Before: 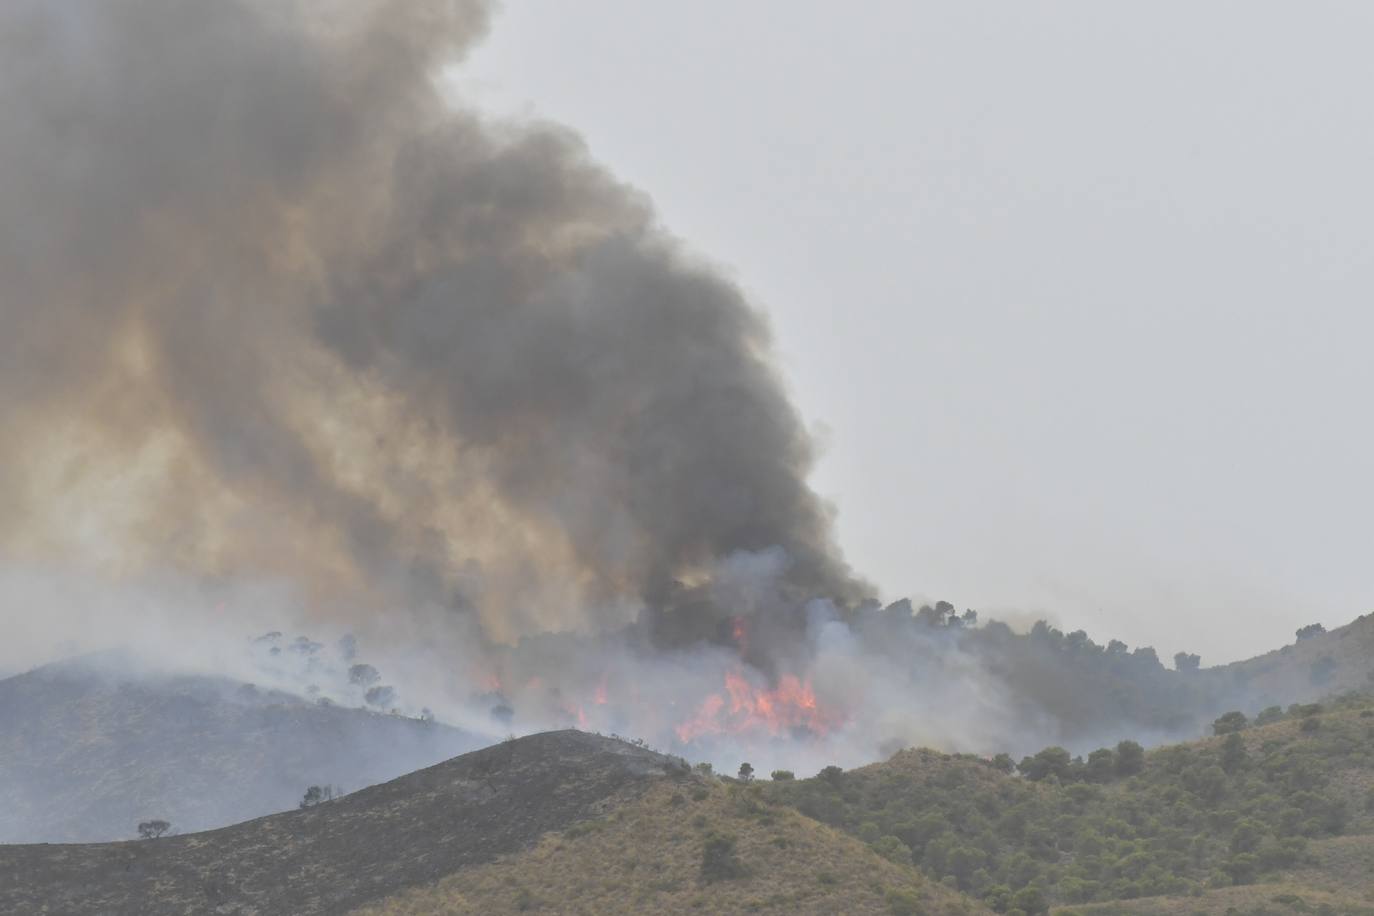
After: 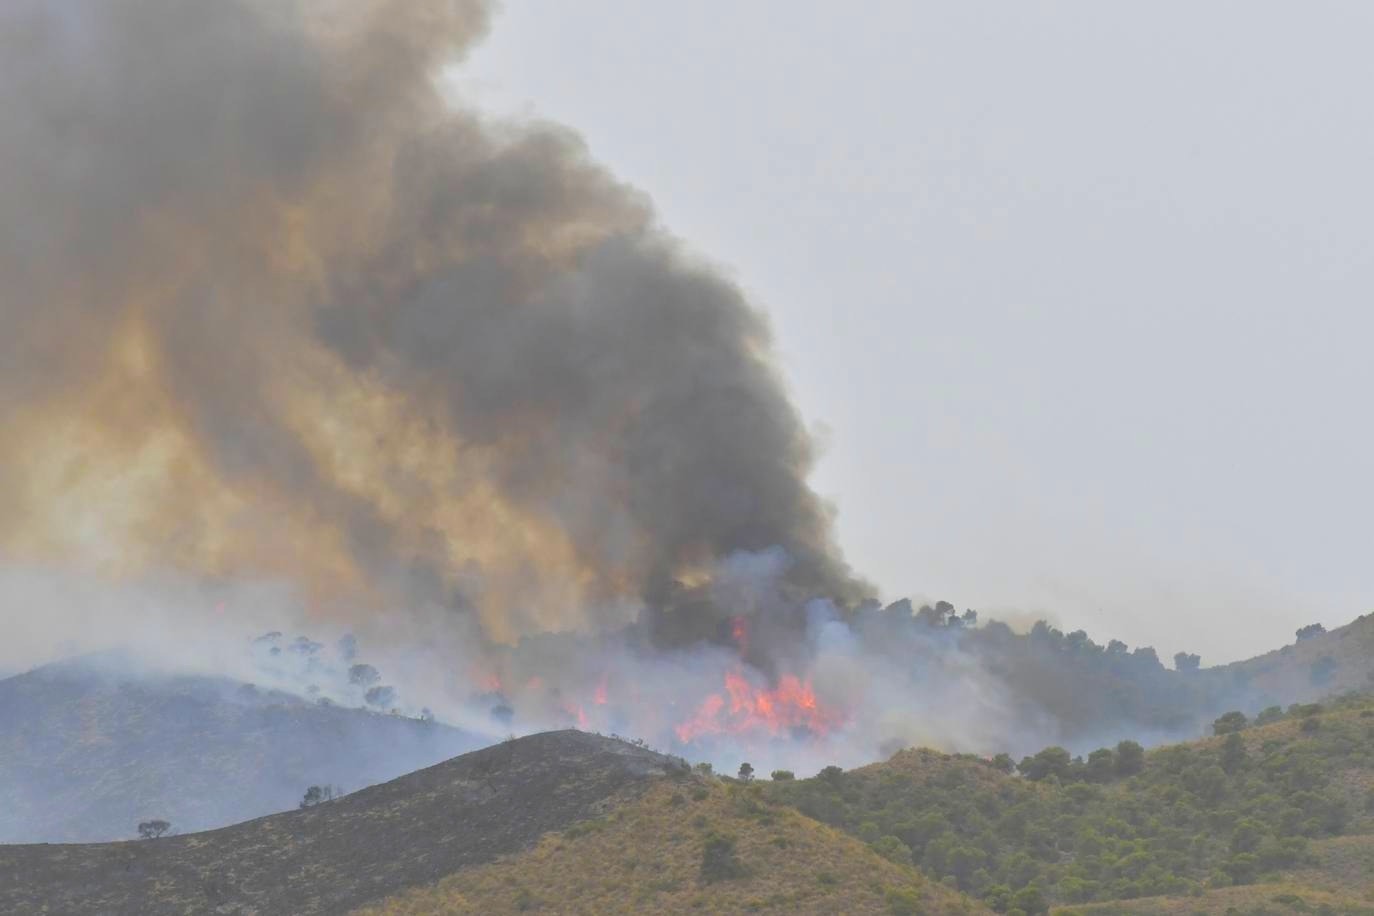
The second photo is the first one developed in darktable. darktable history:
color balance rgb: global offset › luminance 0.711%, linear chroma grading › global chroma 24.662%, perceptual saturation grading › global saturation 37.267%
